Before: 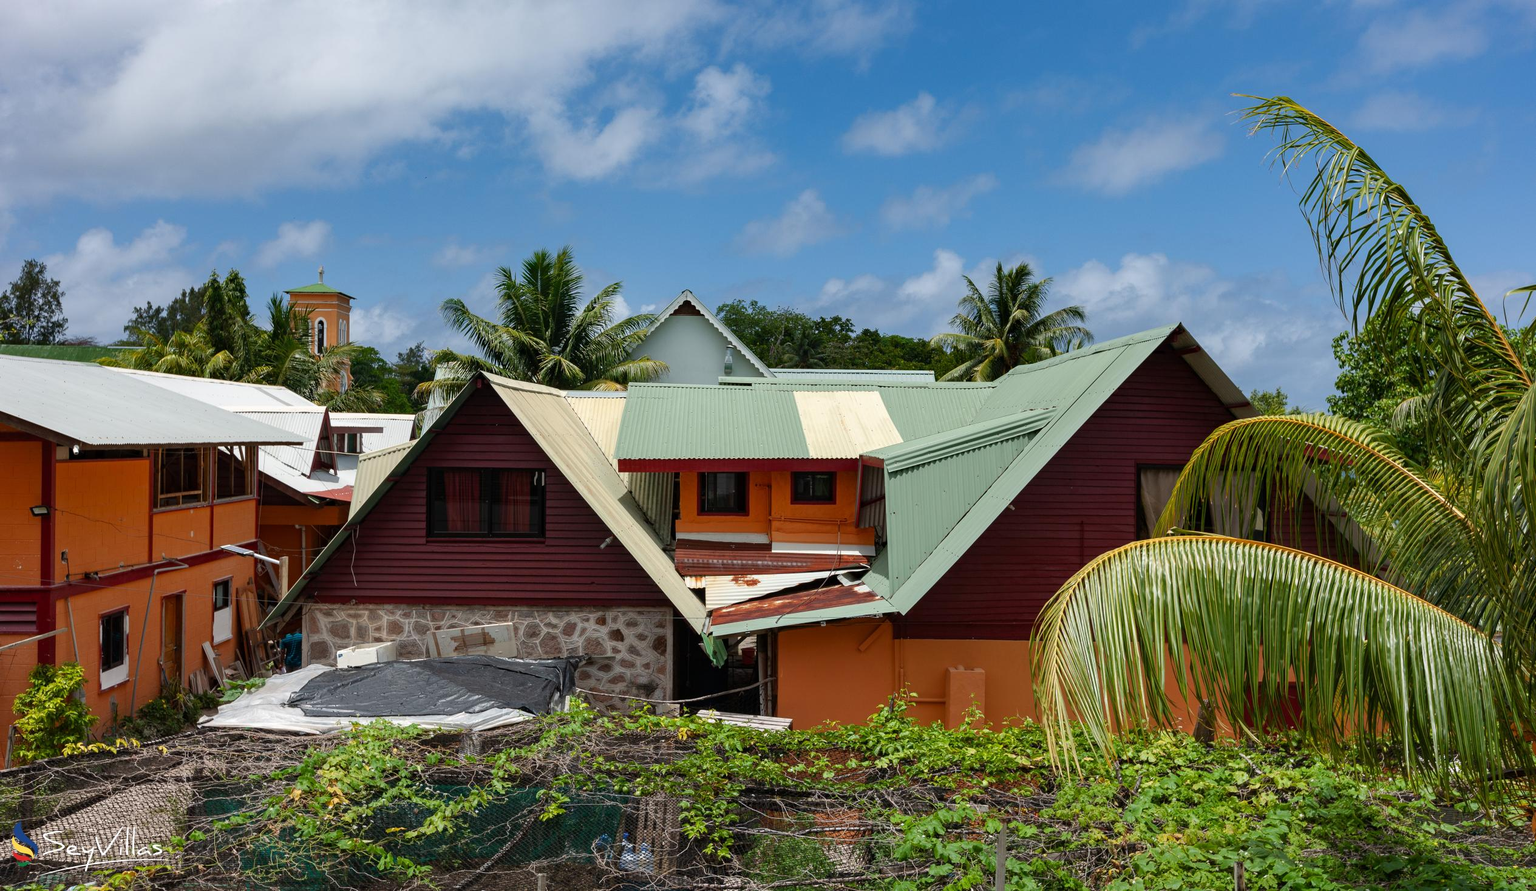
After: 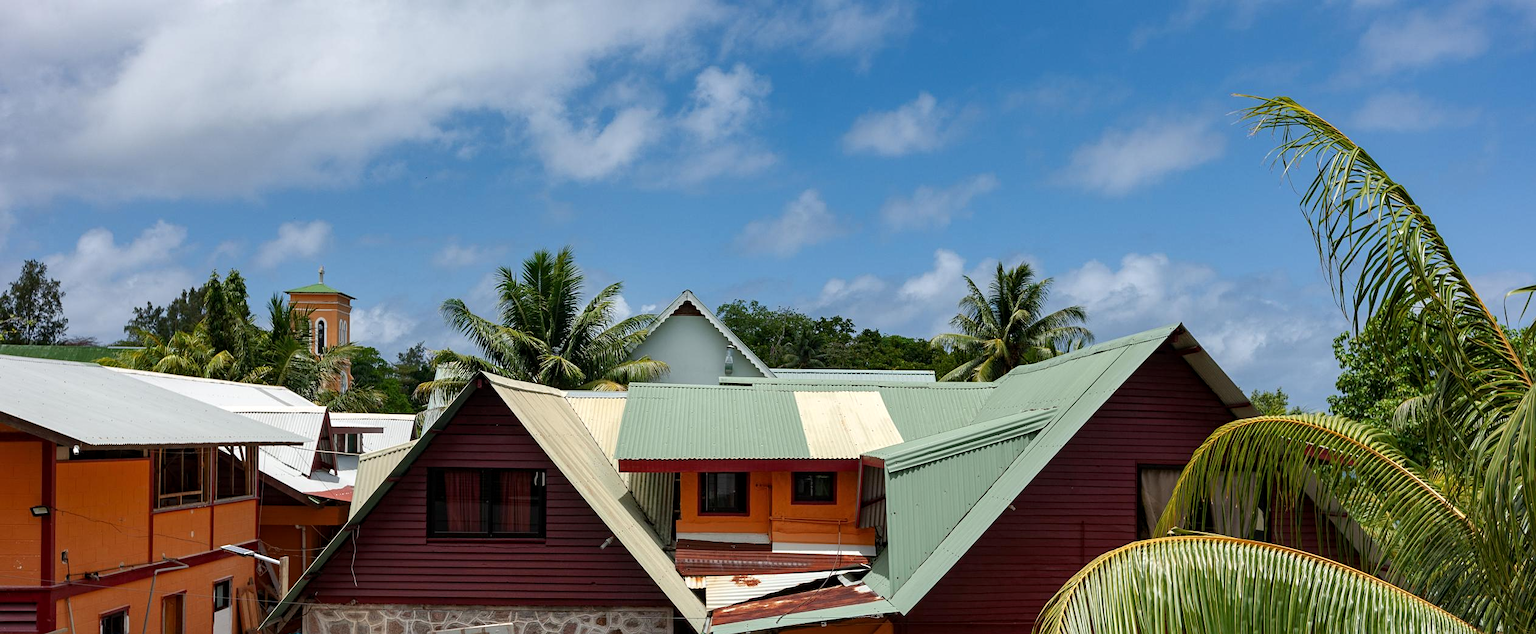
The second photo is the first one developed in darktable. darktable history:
crop: right 0%, bottom 28.78%
local contrast: highlights 104%, shadows 99%, detail 120%, midtone range 0.2
sharpen: amount 0.201
